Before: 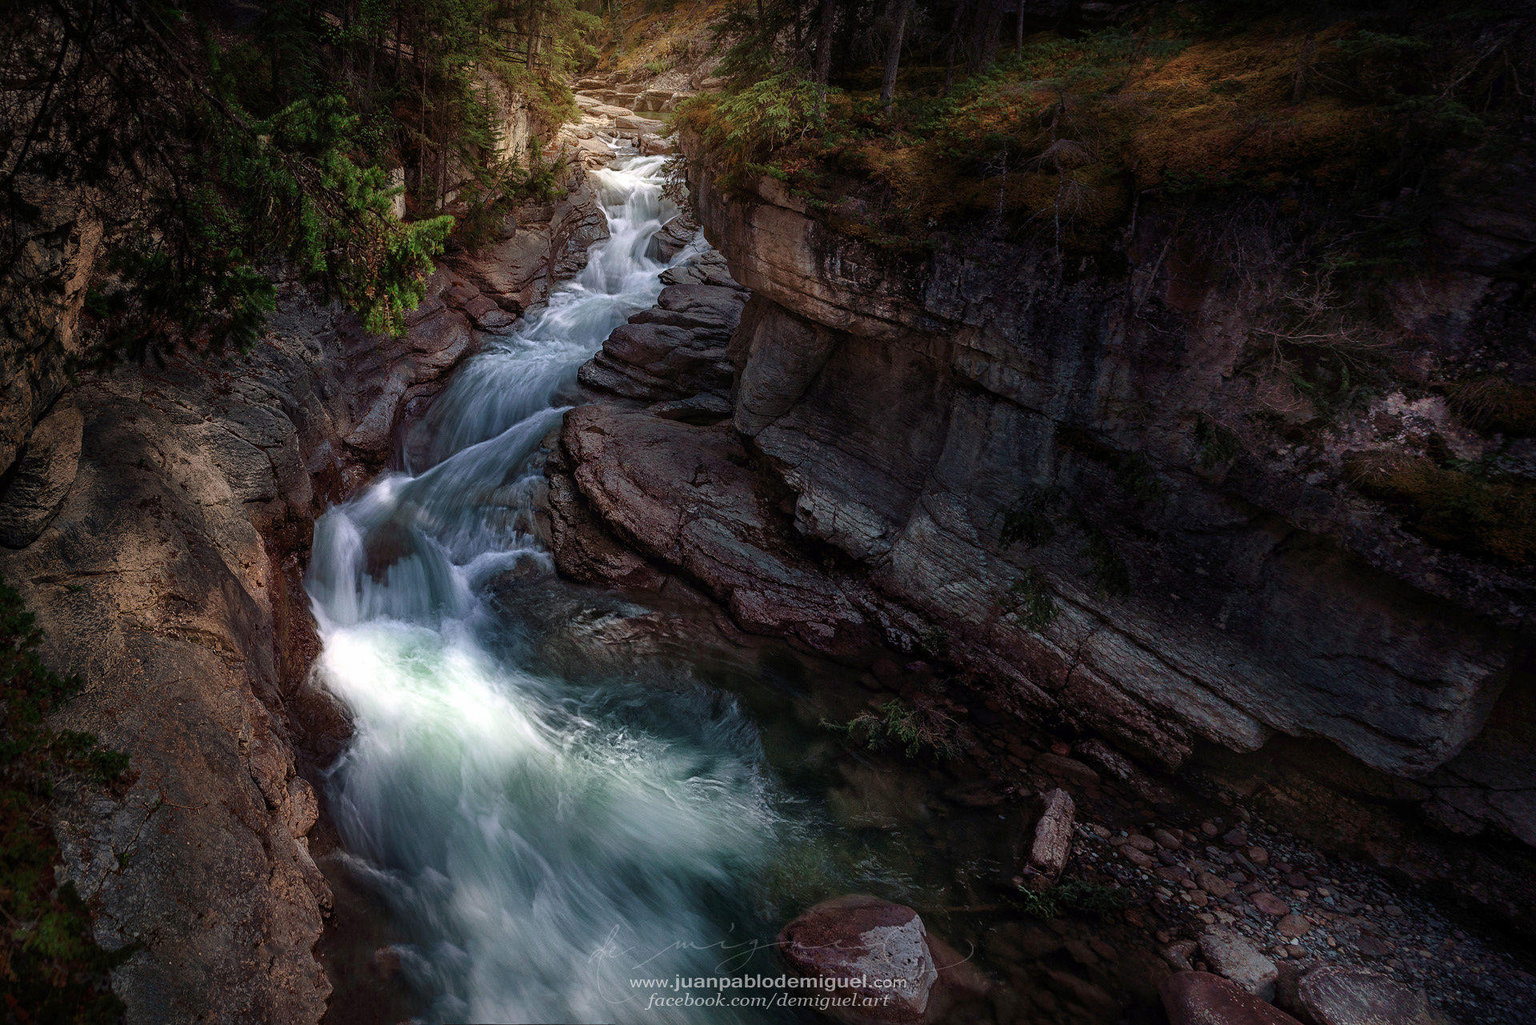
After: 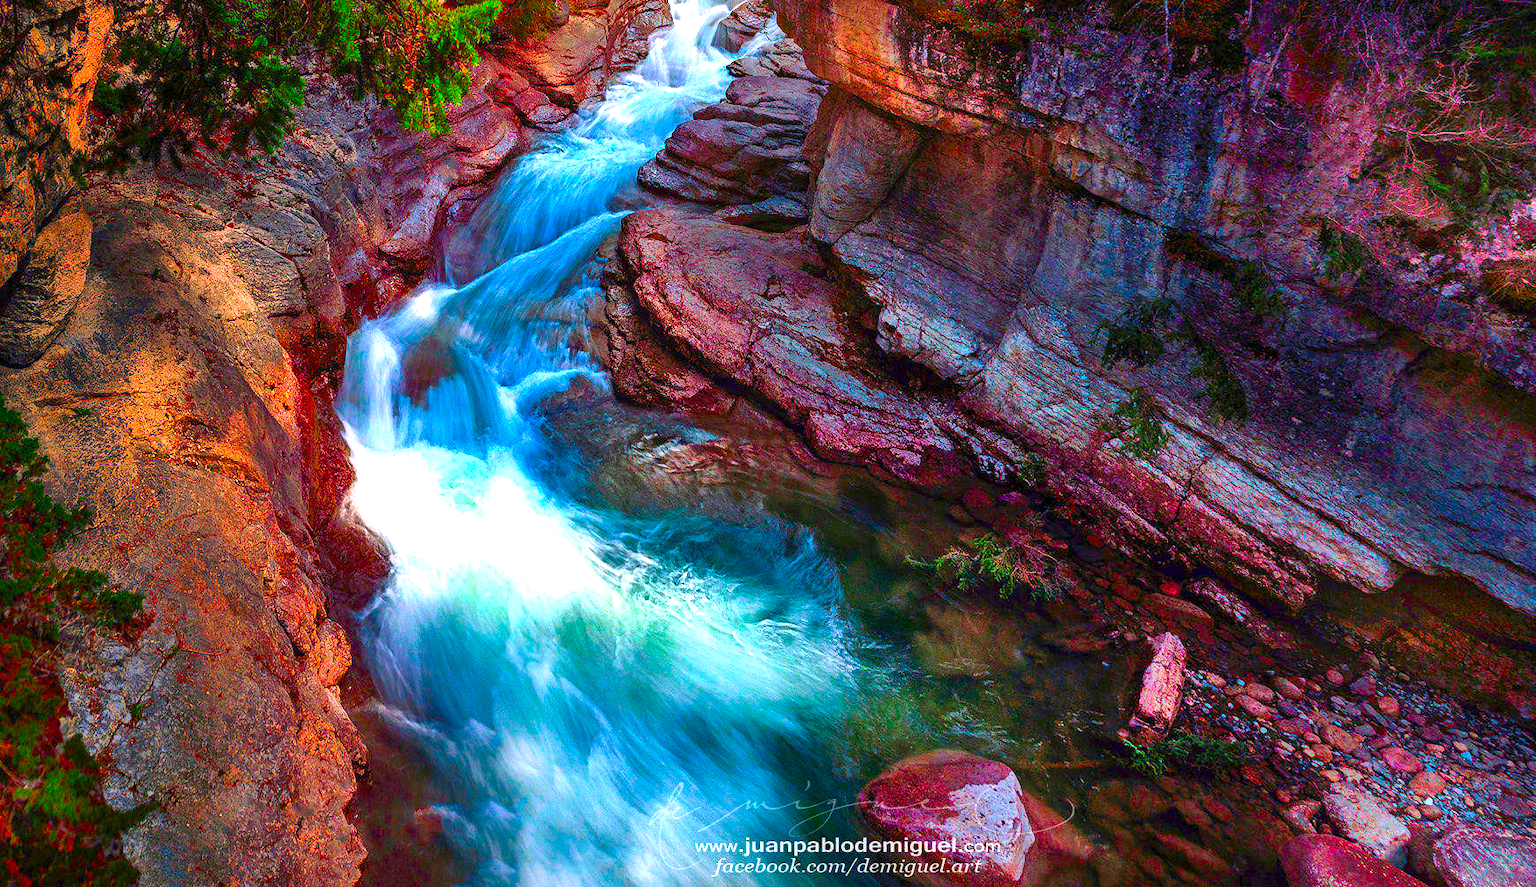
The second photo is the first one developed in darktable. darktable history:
crop: top 21.026%, right 9.333%, bottom 0.213%
exposure: exposure 1.478 EV, compensate highlight preservation false
color zones: curves: ch0 [(0, 0.5) (0.143, 0.5) (0.286, 0.456) (0.429, 0.5) (0.571, 0.5) (0.714, 0.5) (0.857, 0.5) (1, 0.5)]; ch1 [(0, 0.5) (0.143, 0.5) (0.286, 0.422) (0.429, 0.5) (0.571, 0.5) (0.714, 0.5) (0.857, 0.5) (1, 0.5)]
shadows and highlights: shadows 47.74, highlights -42.63, soften with gaussian
color correction: highlights b* -0.015, saturation 2.99
